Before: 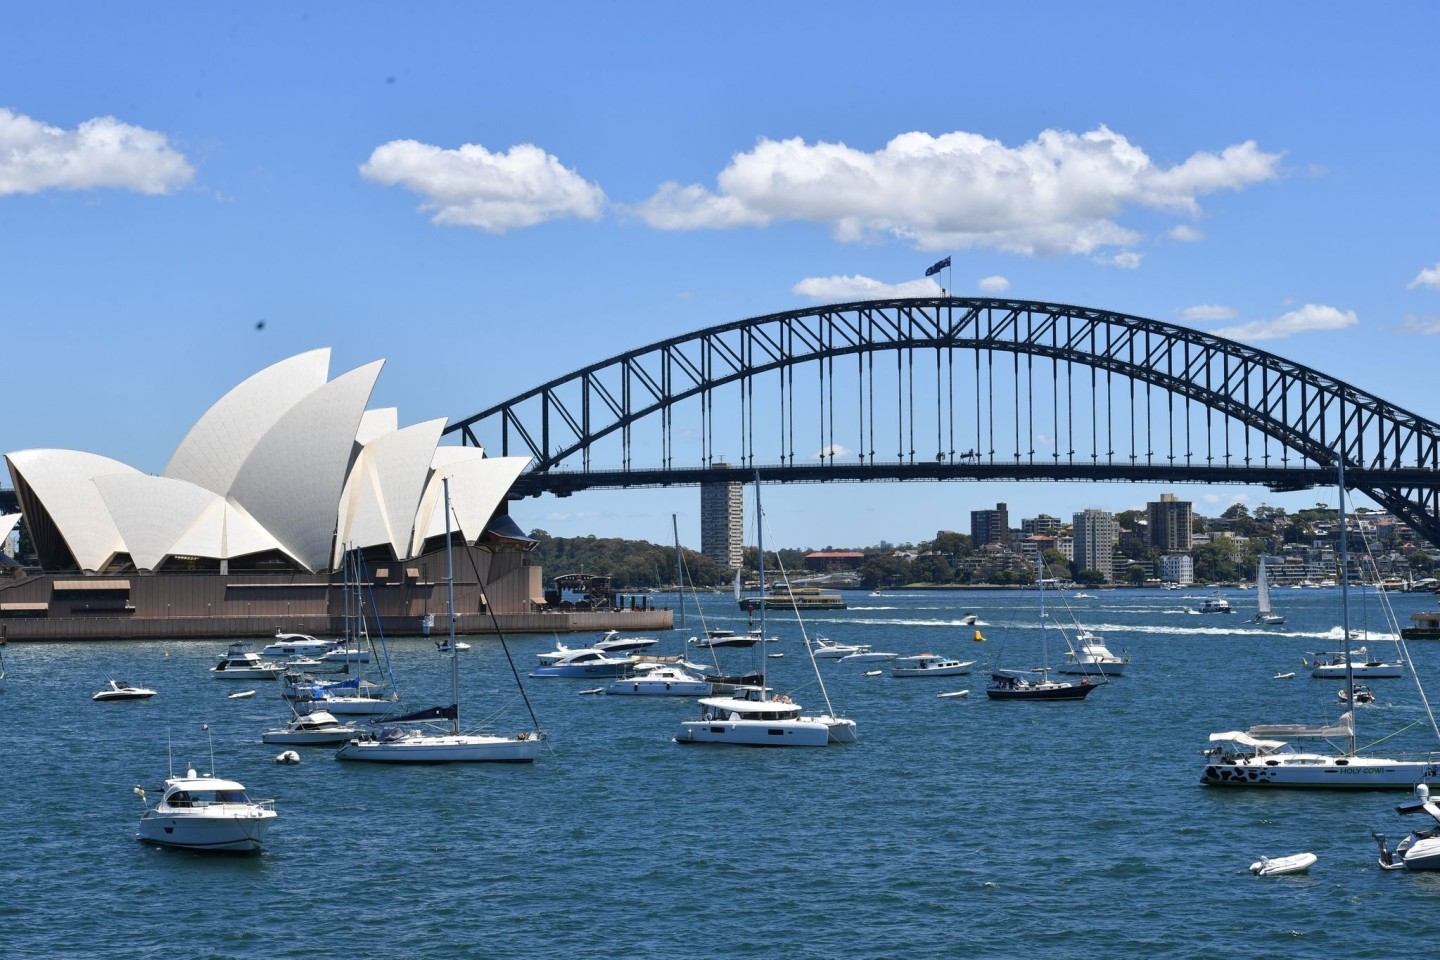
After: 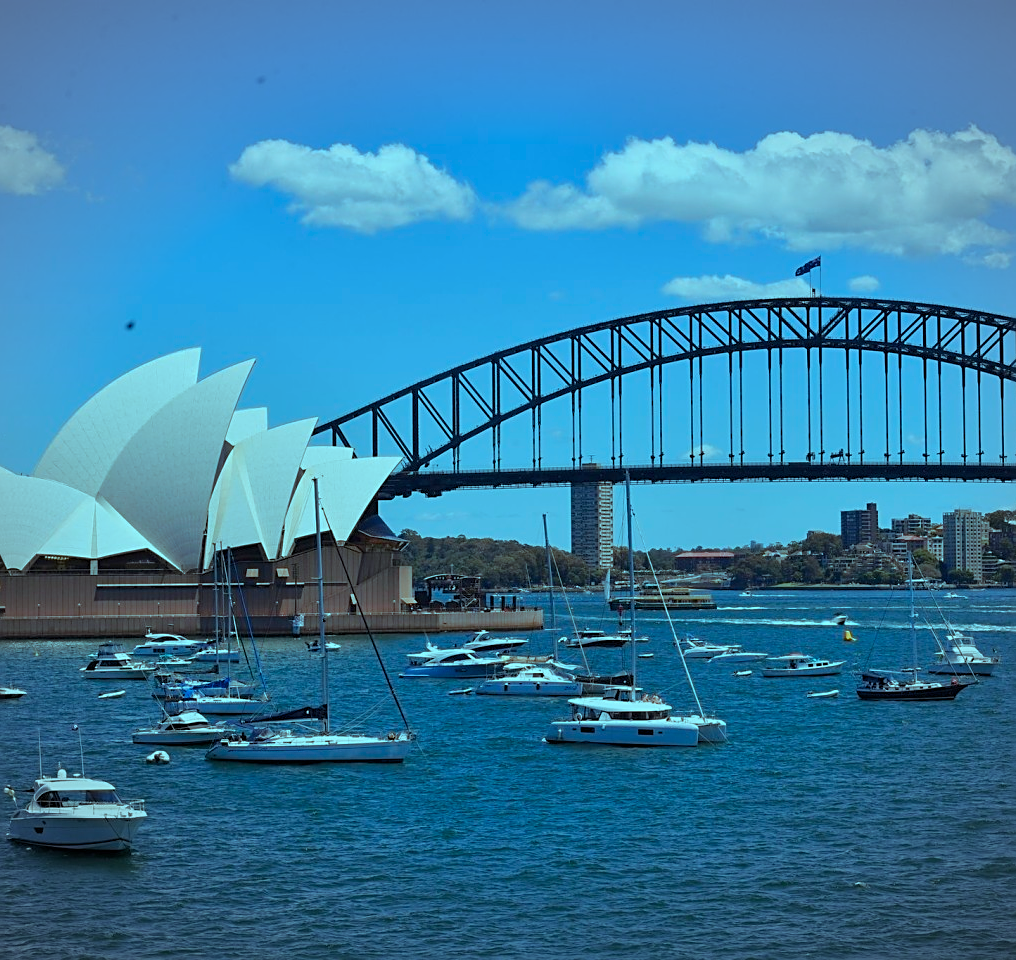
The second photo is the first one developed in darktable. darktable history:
sharpen: on, module defaults
crop and rotate: left 9.081%, right 20.347%
color balance rgb: shadows lift › hue 84.98°, highlights gain › luminance -33.068%, highlights gain › chroma 5.765%, highlights gain › hue 220.51°, perceptual saturation grading › global saturation 20.369%, perceptual saturation grading › highlights -19.792%, perceptual saturation grading › shadows 29.906%
vignetting: fall-off start 84.74%, fall-off radius 80.26%, width/height ratio 1.217, unbound false
